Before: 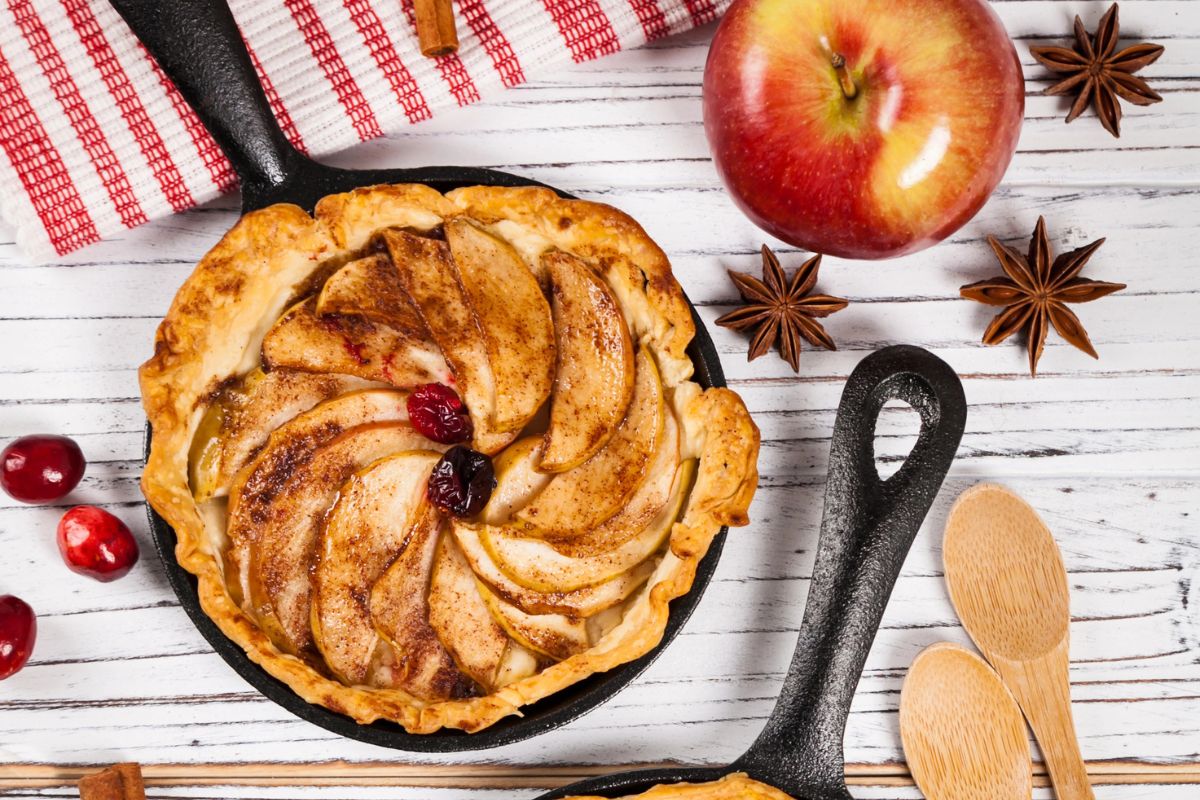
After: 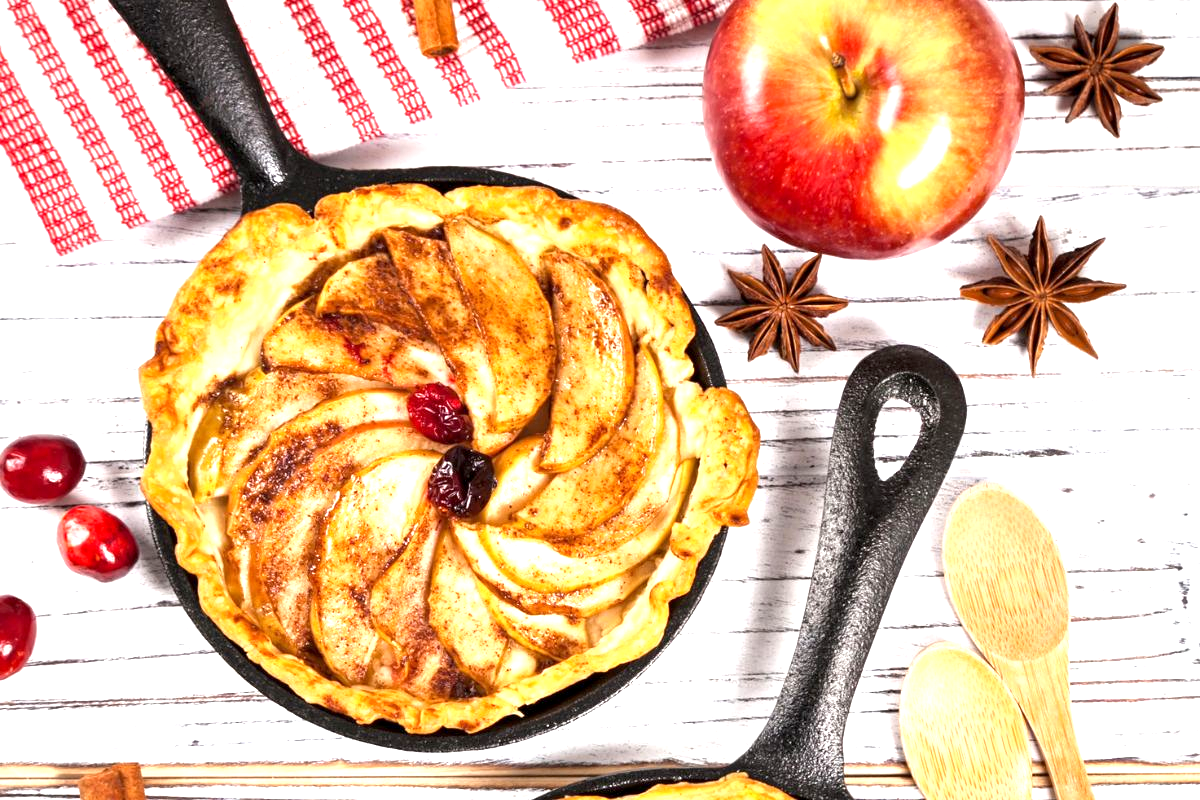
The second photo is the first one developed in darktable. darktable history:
local contrast: highlights 100%, shadows 99%, detail 119%, midtone range 0.2
exposure: black level correction 0.001, exposure 1.046 EV, compensate exposure bias true, compensate highlight preservation false
